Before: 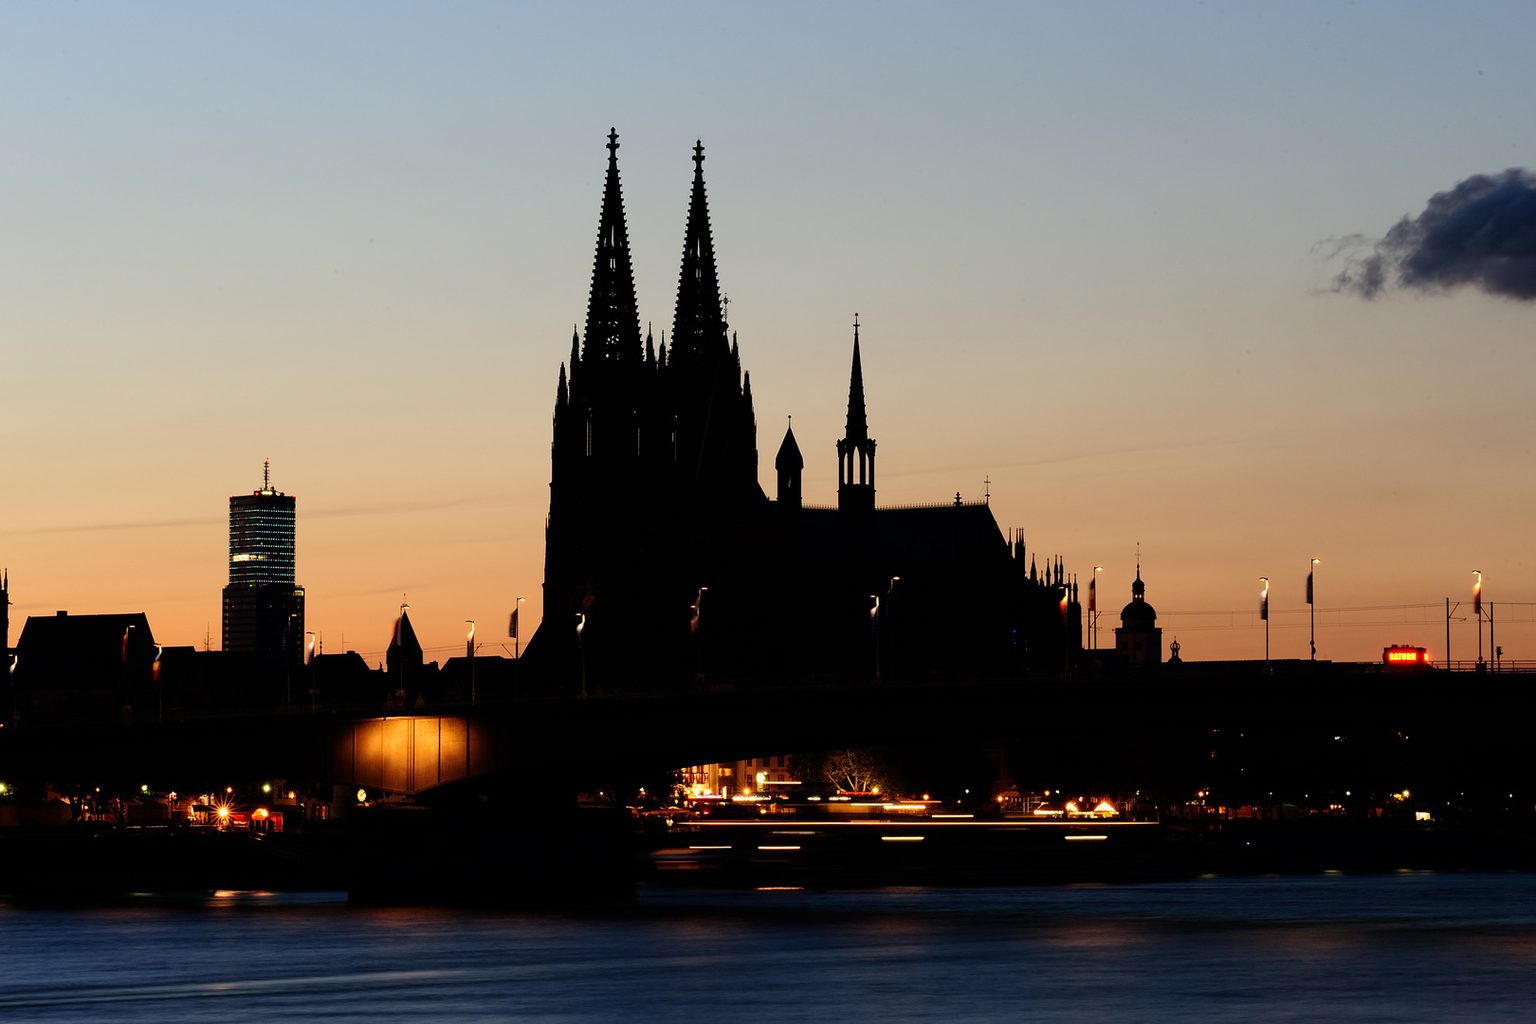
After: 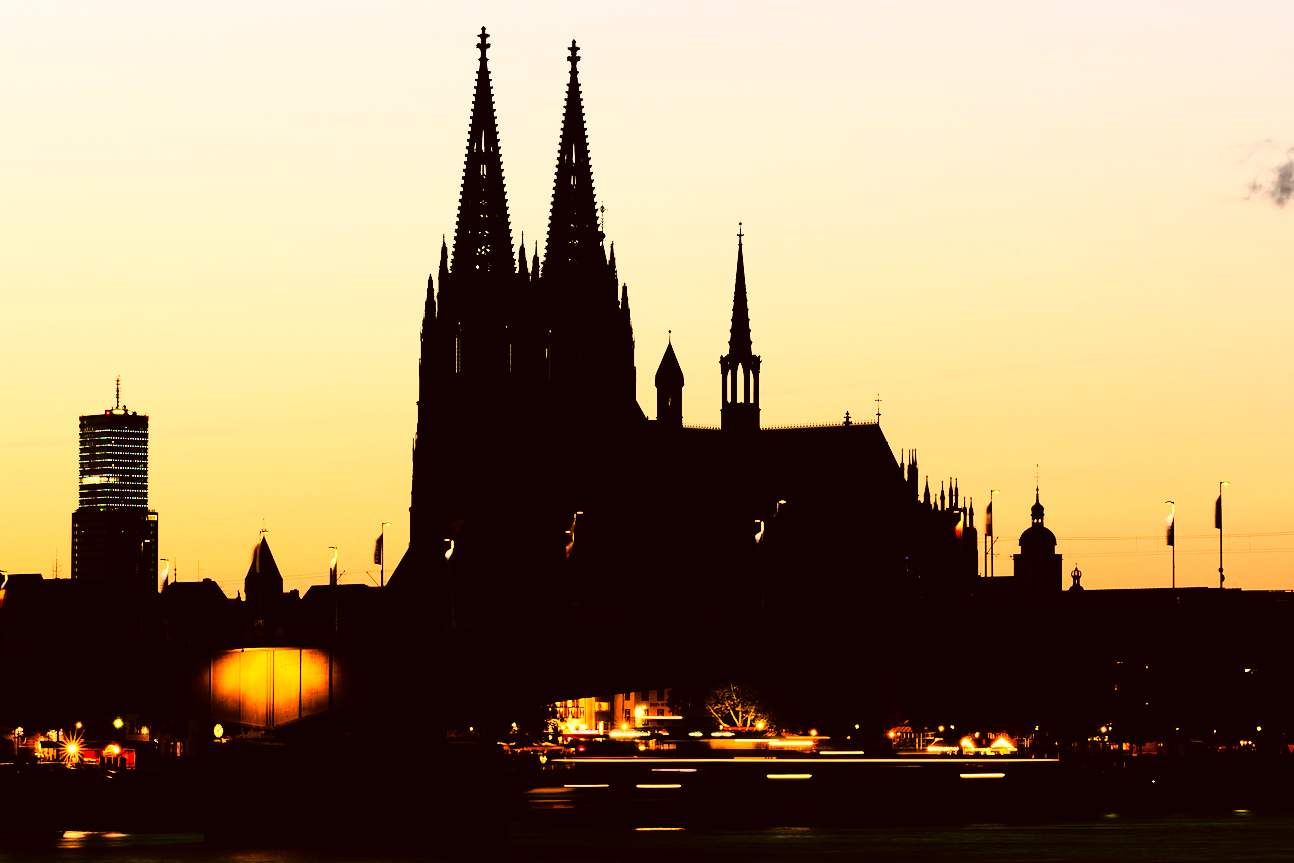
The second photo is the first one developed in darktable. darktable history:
exposure: exposure 0.556 EV, compensate highlight preservation false
color correction: highlights a* 8.98, highlights b* 15.09, shadows a* -0.49, shadows b* 26.52
crop and rotate: left 10.071%, top 10.071%, right 10.02%, bottom 10.02%
shadows and highlights: shadows 25, highlights -25
rgb curve: curves: ch0 [(0, 0) (0.21, 0.15) (0.24, 0.21) (0.5, 0.75) (0.75, 0.96) (0.89, 0.99) (1, 1)]; ch1 [(0, 0.02) (0.21, 0.13) (0.25, 0.2) (0.5, 0.67) (0.75, 0.9) (0.89, 0.97) (1, 1)]; ch2 [(0, 0.02) (0.21, 0.13) (0.25, 0.2) (0.5, 0.67) (0.75, 0.9) (0.89, 0.97) (1, 1)], compensate middle gray true
